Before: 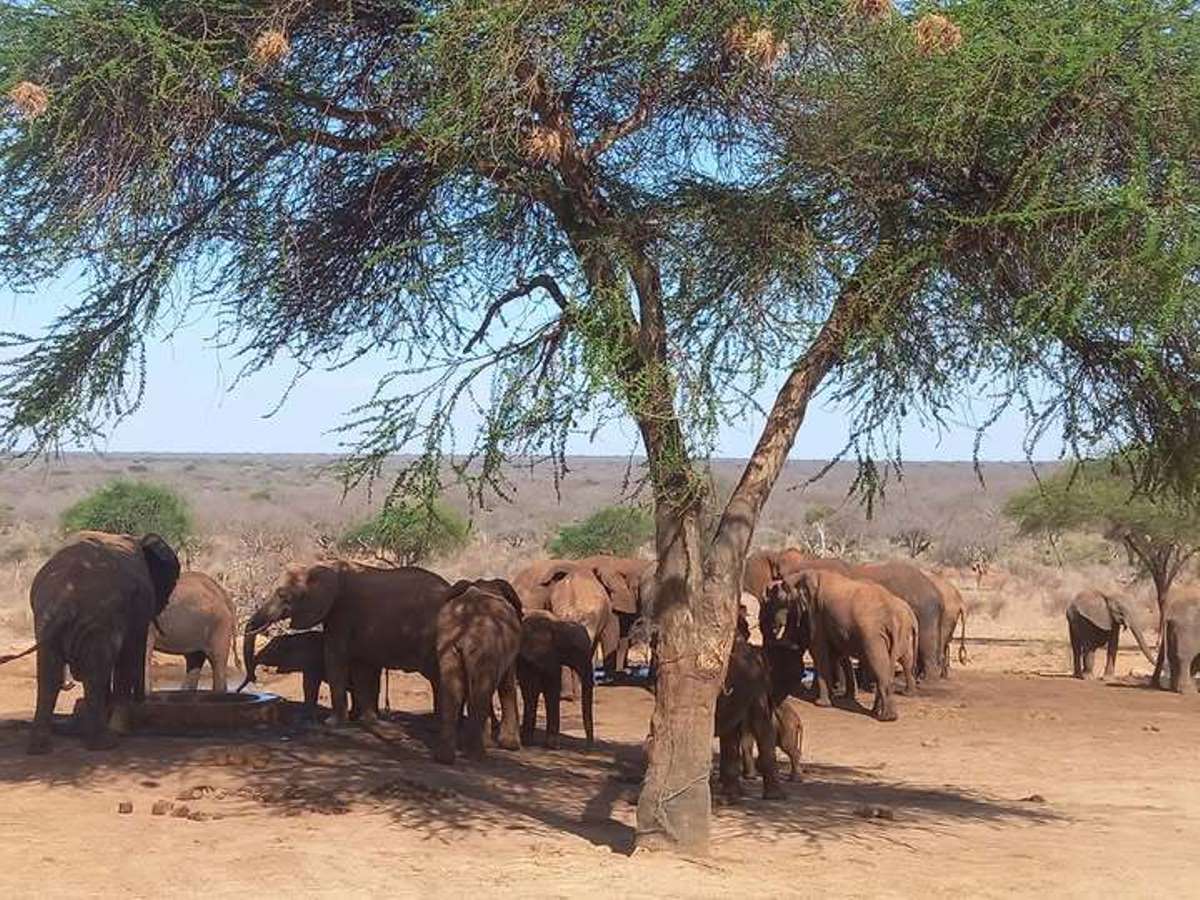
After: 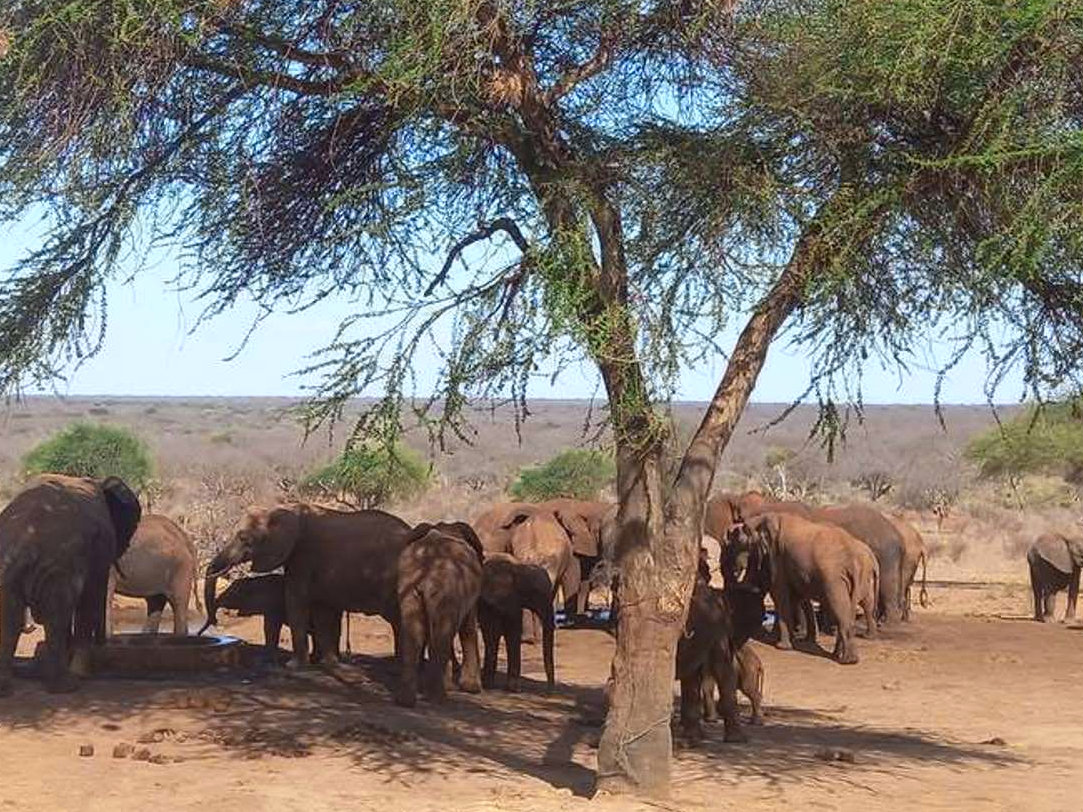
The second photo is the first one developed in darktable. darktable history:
crop: left 3.305%, top 6.436%, right 6.389%, bottom 3.258%
color zones: curves: ch0 [(0, 0.485) (0.178, 0.476) (0.261, 0.623) (0.411, 0.403) (0.708, 0.603) (0.934, 0.412)]; ch1 [(0.003, 0.485) (0.149, 0.496) (0.229, 0.584) (0.326, 0.551) (0.484, 0.262) (0.757, 0.643)]
